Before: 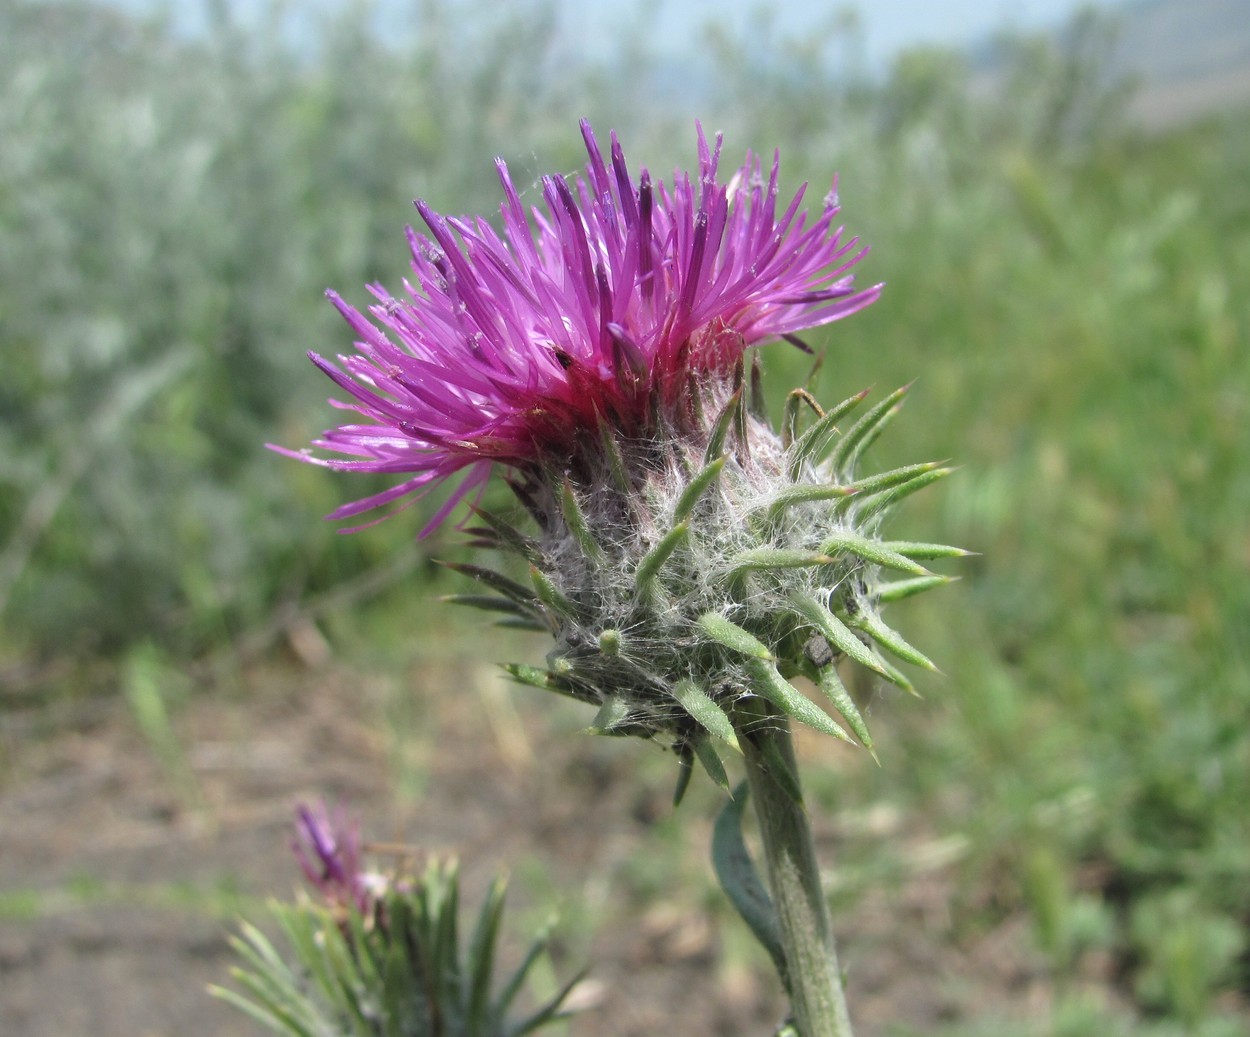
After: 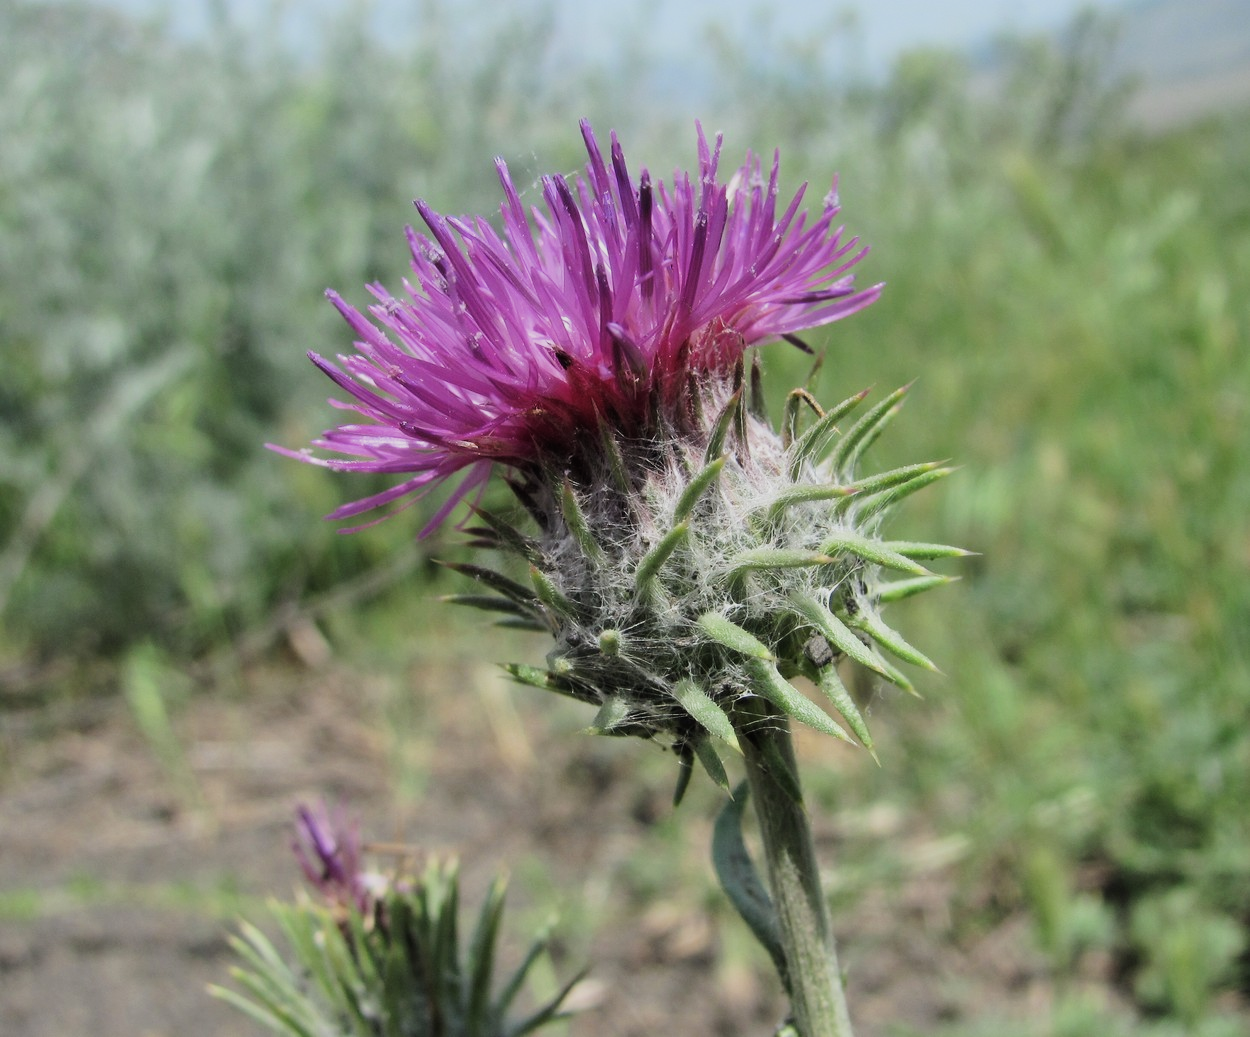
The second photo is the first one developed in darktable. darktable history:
filmic rgb: black relative exposure -7.49 EV, white relative exposure 4.99 EV, hardness 3.35, contrast 1.297, contrast in shadows safe
color balance rgb: perceptual saturation grading › global saturation -0.042%
color zones: curves: ch0 [(0.068, 0.464) (0.25, 0.5) (0.48, 0.508) (0.75, 0.536) (0.886, 0.476) (0.967, 0.456)]; ch1 [(0.066, 0.456) (0.25, 0.5) (0.616, 0.508) (0.746, 0.56) (0.934, 0.444)]
